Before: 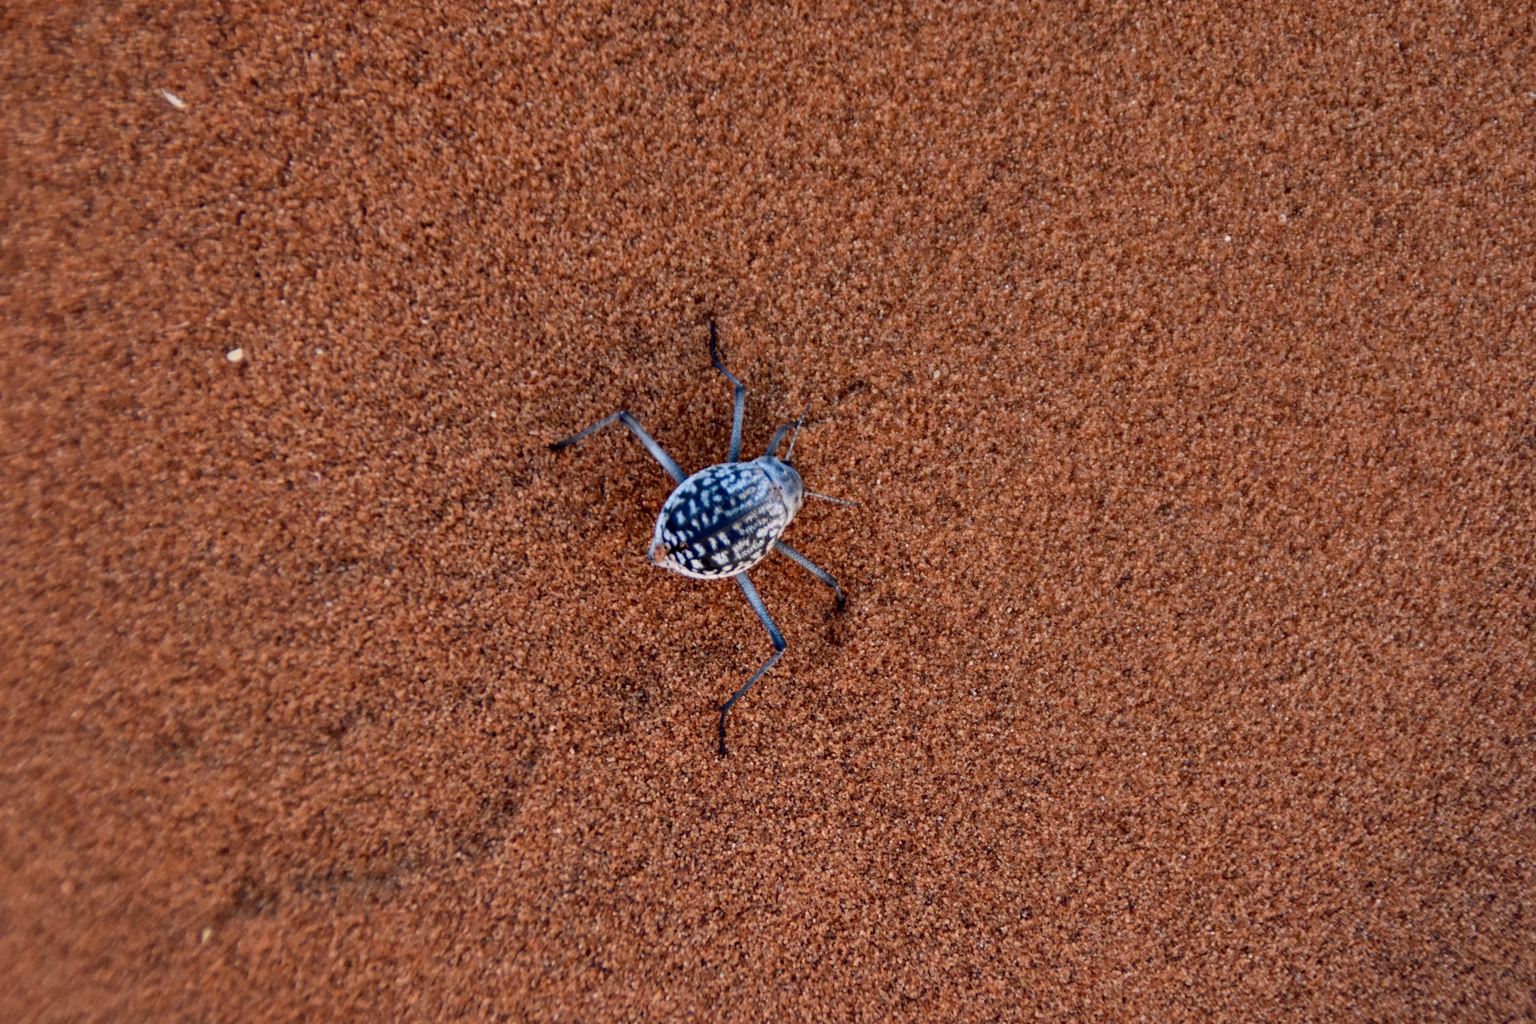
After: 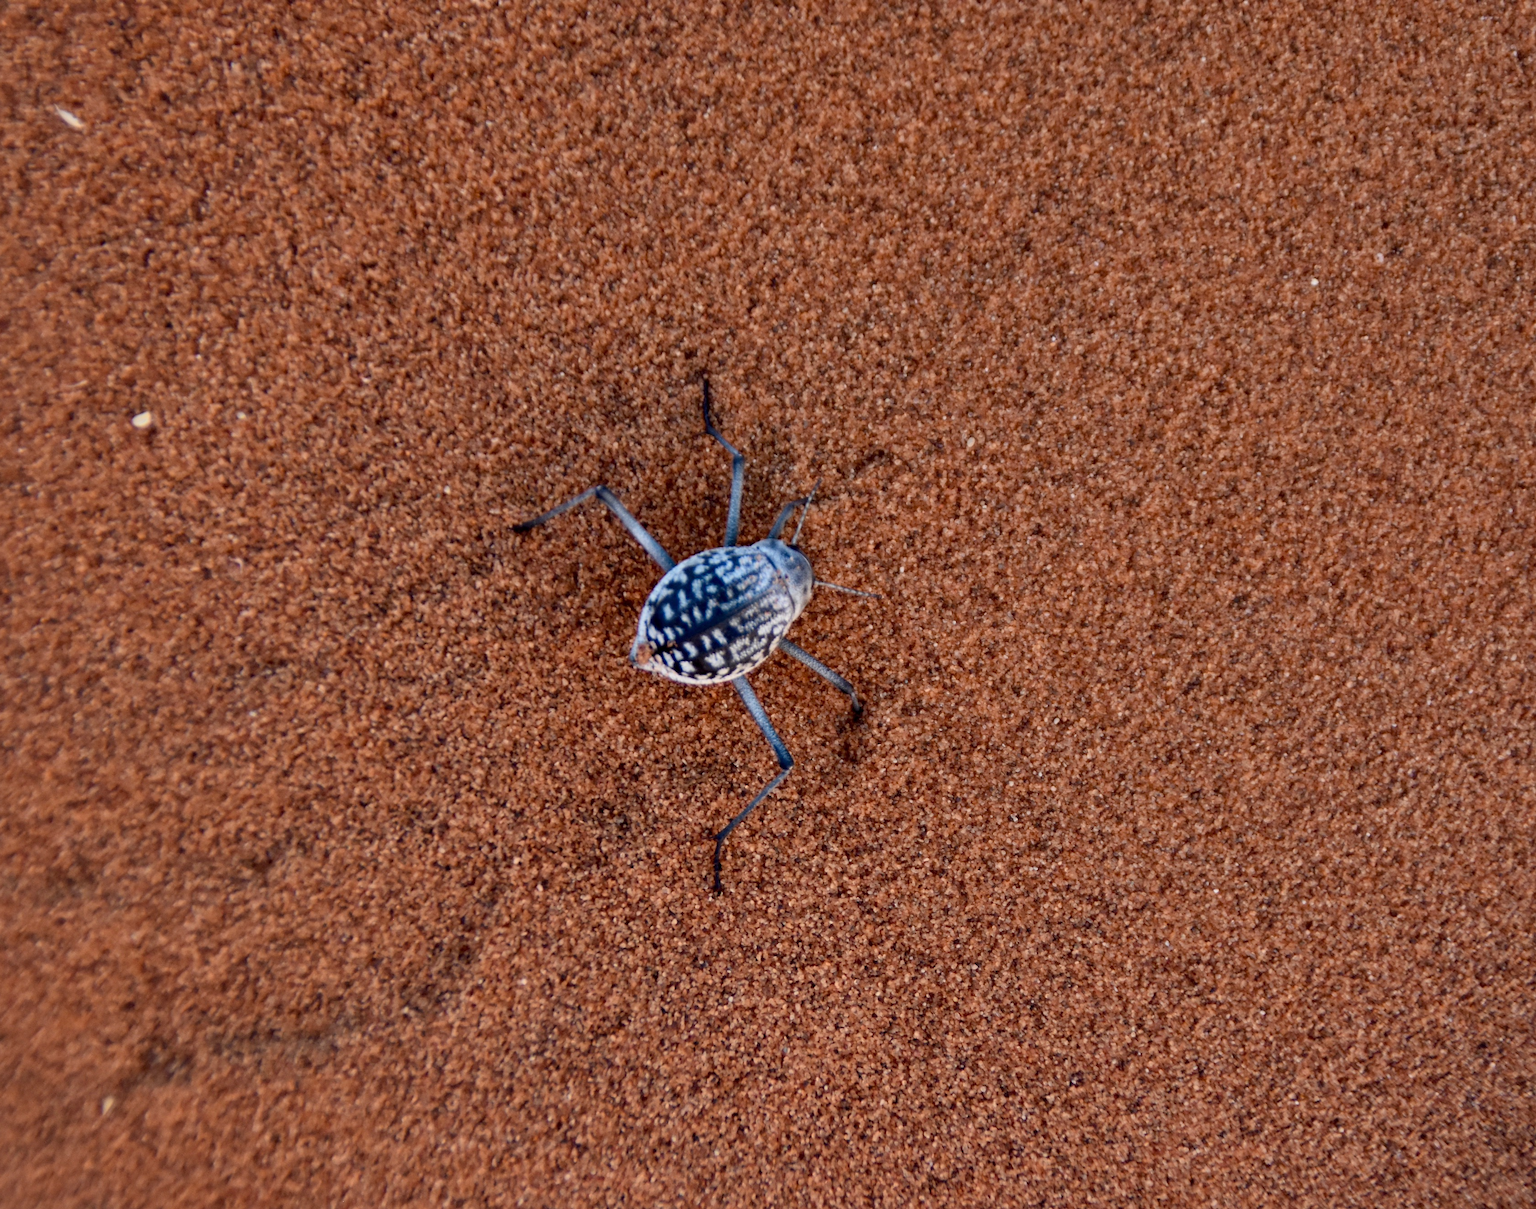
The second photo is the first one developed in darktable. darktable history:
crop: left 7.509%, right 7.839%
